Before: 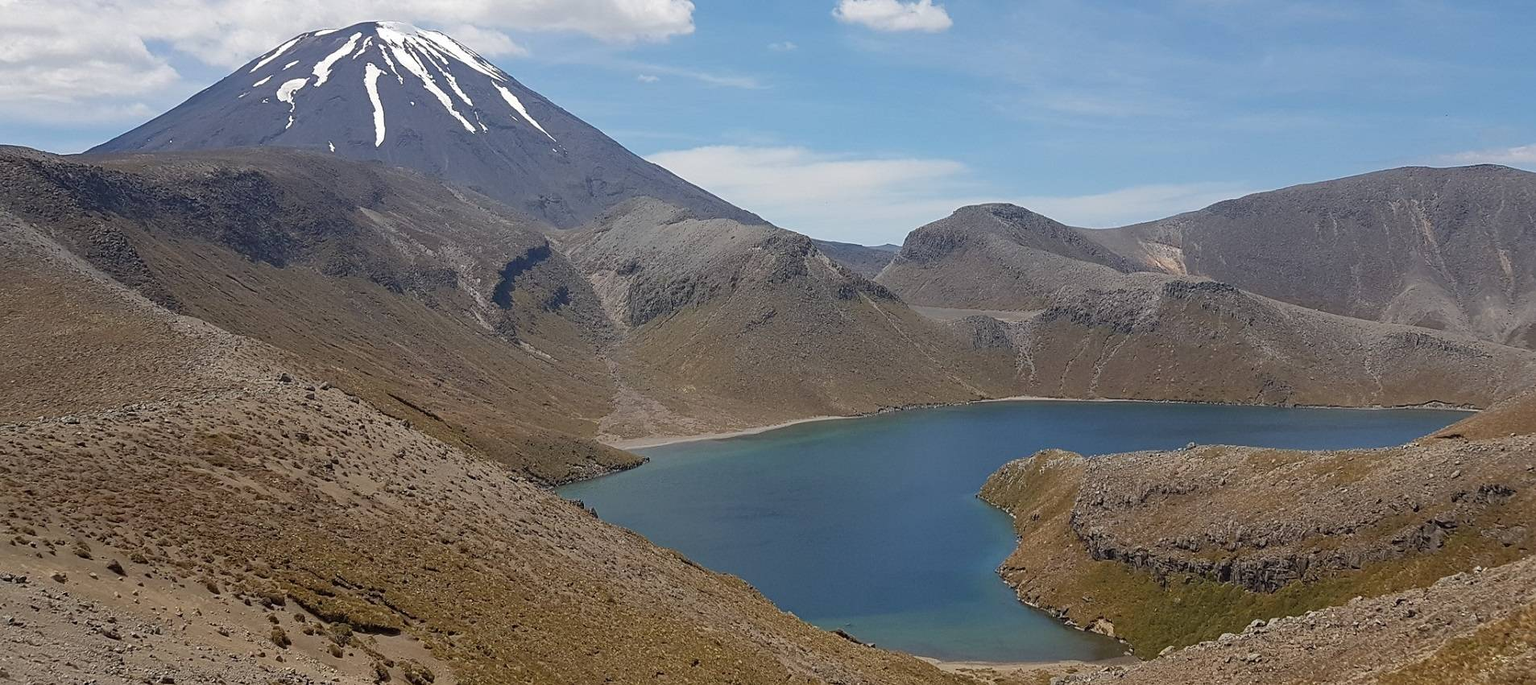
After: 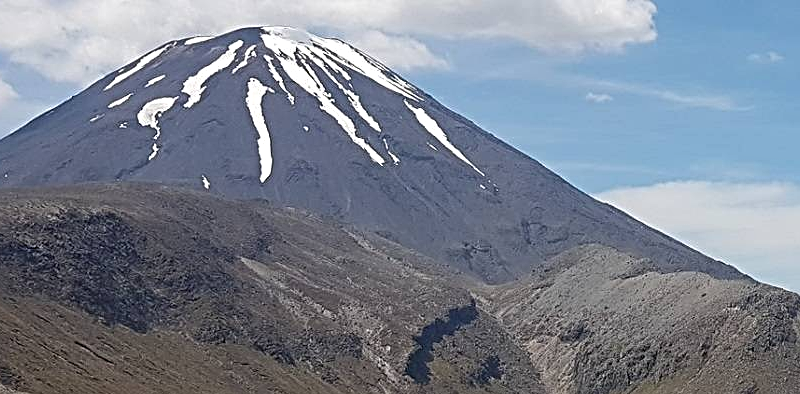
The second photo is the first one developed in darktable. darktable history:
crop and rotate: left 10.817%, top 0.062%, right 47.194%, bottom 53.626%
local contrast: highlights 100%, shadows 100%, detail 120%, midtone range 0.2
sharpen: radius 4
